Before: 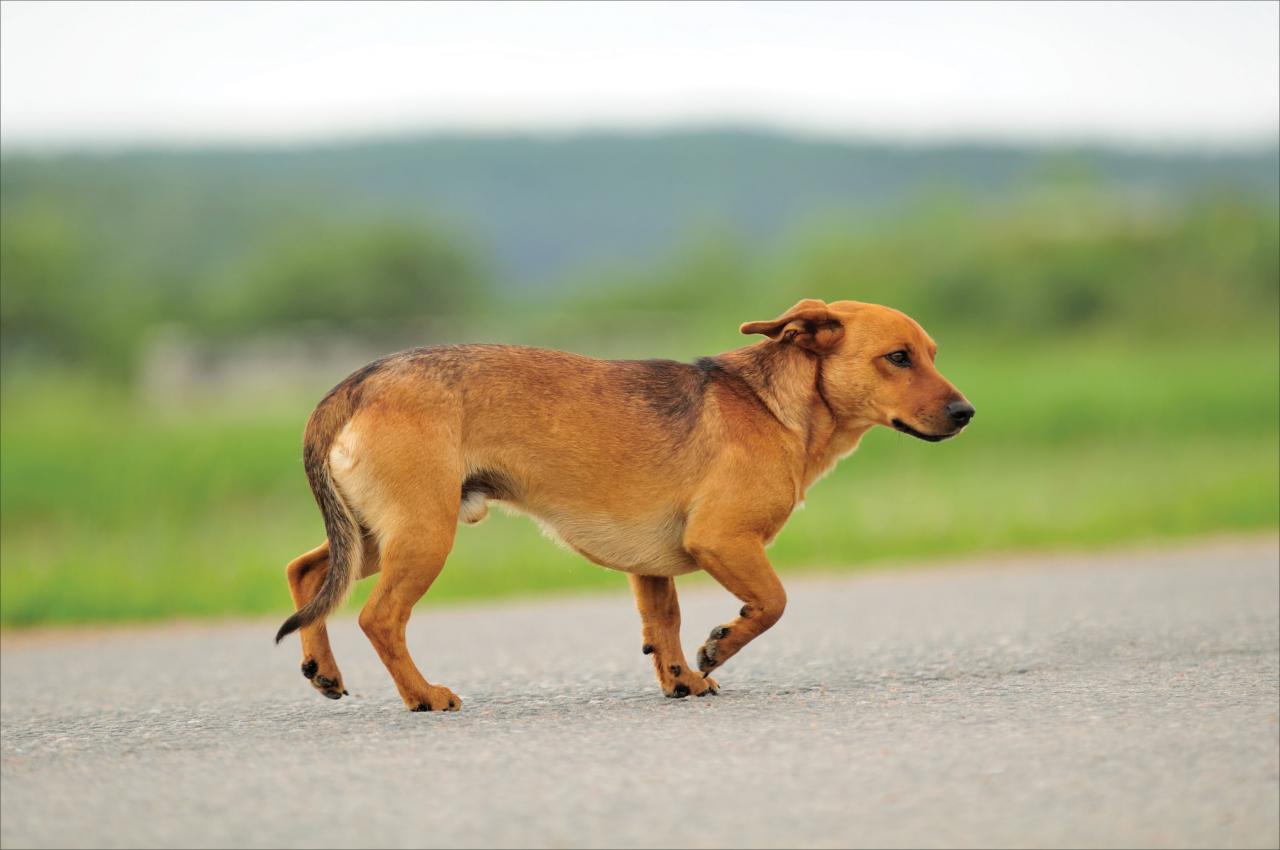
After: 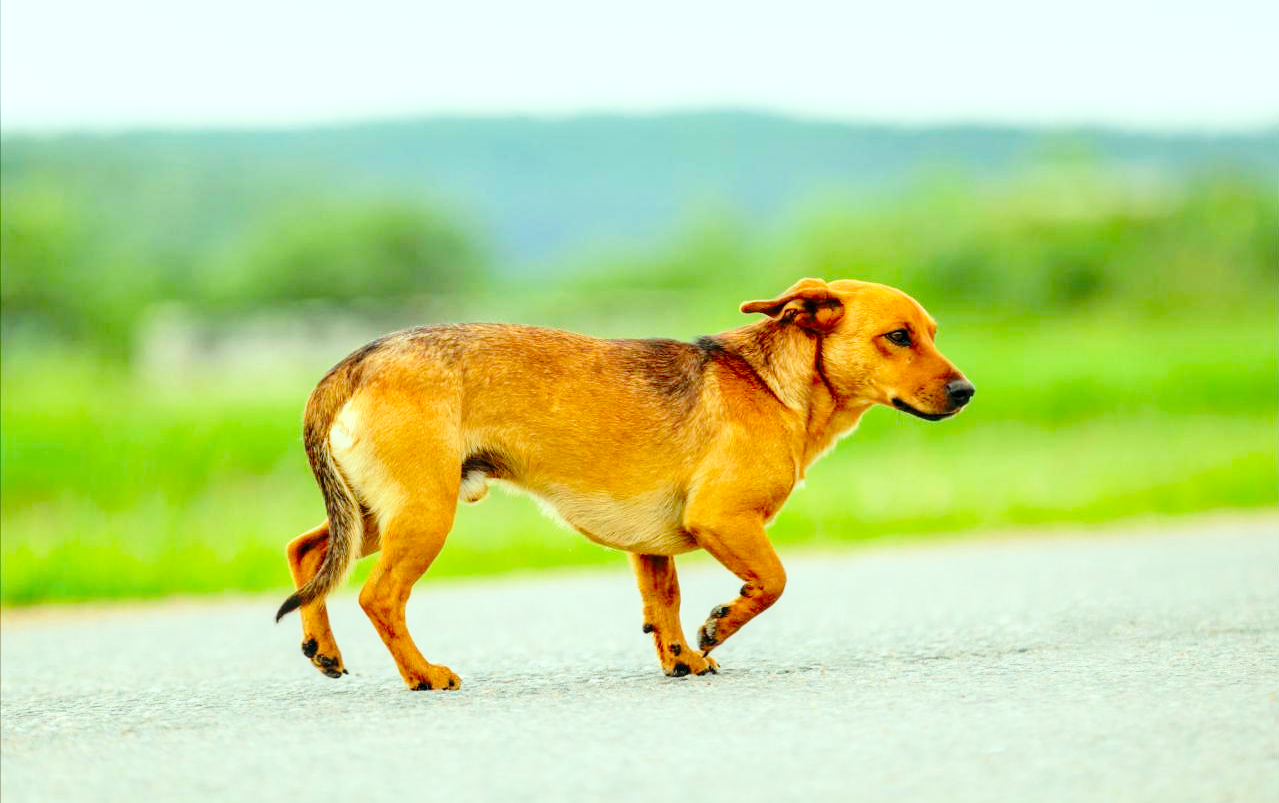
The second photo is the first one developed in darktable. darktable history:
base curve: curves: ch0 [(0, 0) (0.032, 0.037) (0.105, 0.228) (0.435, 0.76) (0.856, 0.983) (1, 1)], preserve colors none
color correction: highlights a* -7.33, highlights b* 1.26, shadows a* -3.55, saturation 1.4
local contrast: detail 130%
crop and rotate: top 2.479%, bottom 3.018%
